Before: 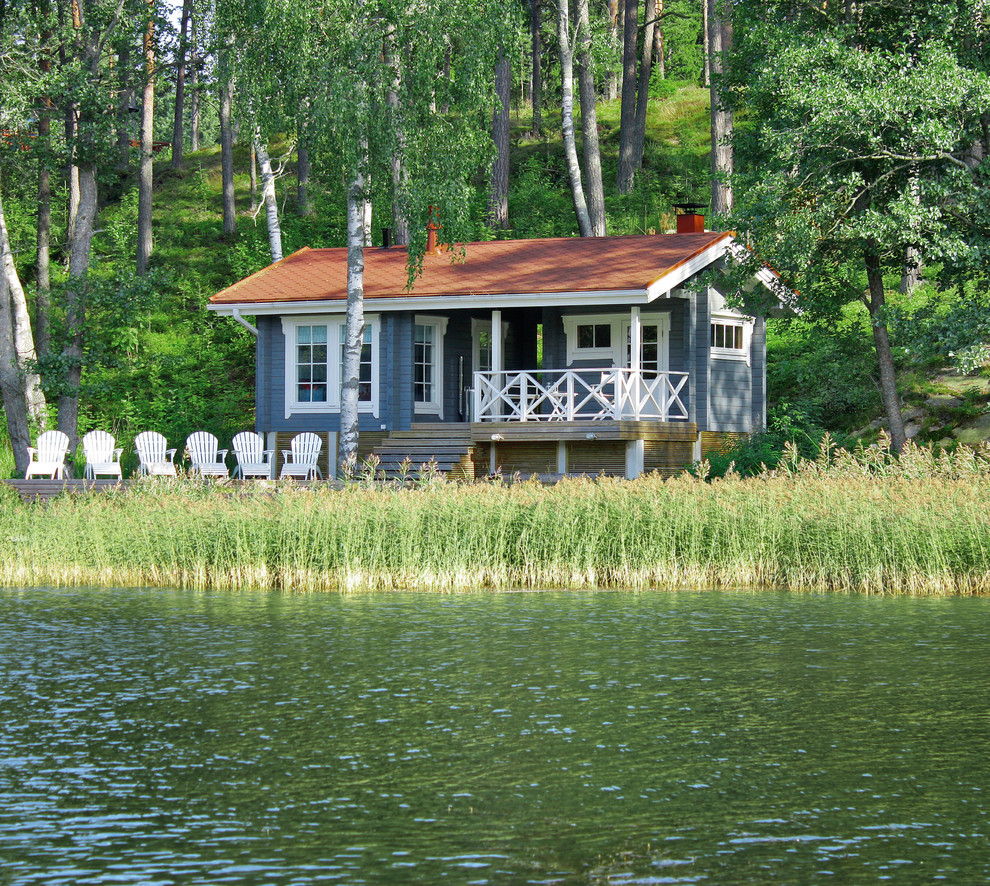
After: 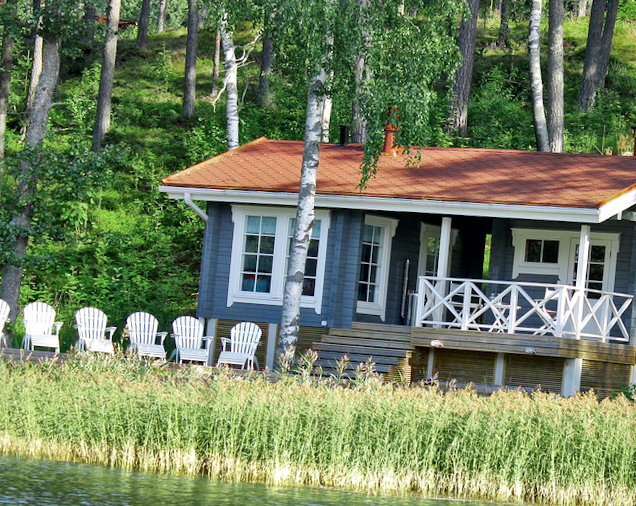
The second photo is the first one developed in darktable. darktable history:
crop and rotate: angle -4.99°, left 2.122%, top 6.945%, right 27.566%, bottom 30.519%
local contrast: mode bilateral grid, contrast 20, coarseness 20, detail 150%, midtone range 0.2
